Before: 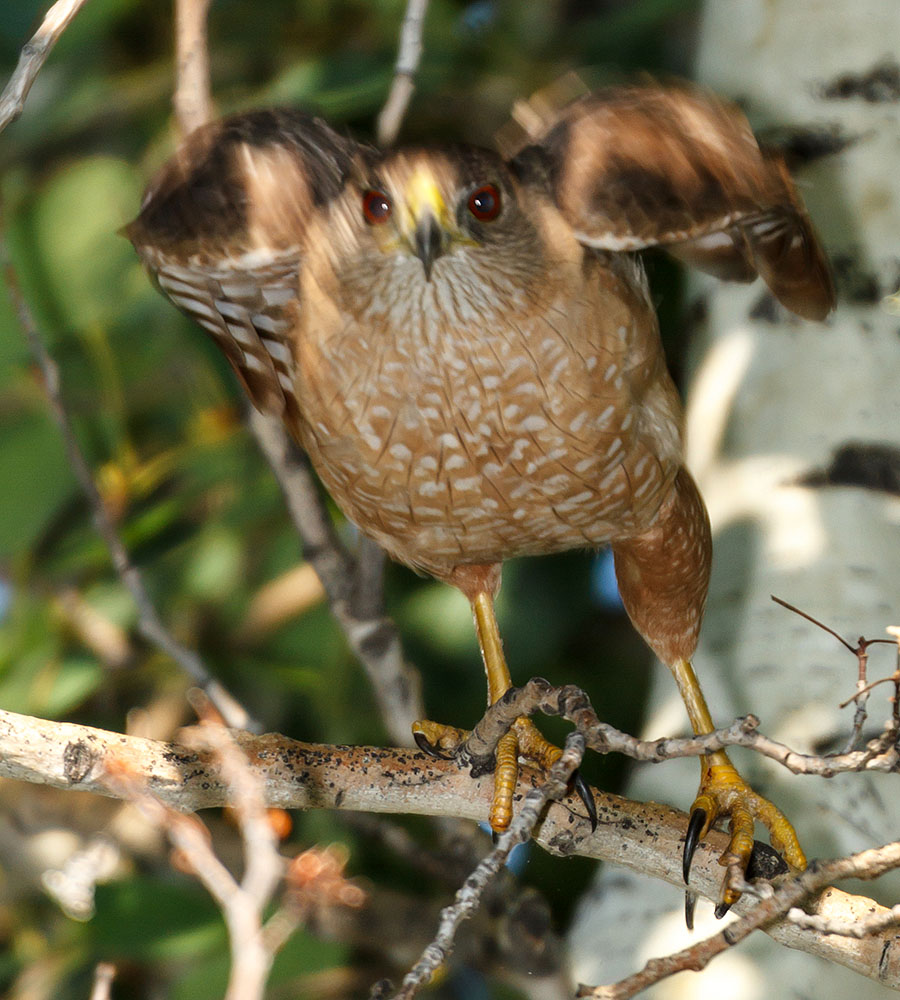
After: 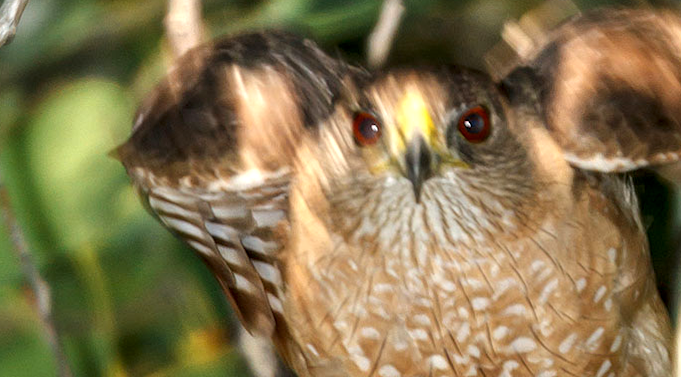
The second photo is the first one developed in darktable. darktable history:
crop: left 0.579%, top 7.627%, right 23.167%, bottom 54.275%
exposure: black level correction 0.001, exposure 0.5 EV, compensate exposure bias true, compensate highlight preservation false
local contrast: on, module defaults
rotate and perspective: rotation 0.192°, lens shift (horizontal) -0.015, crop left 0.005, crop right 0.996, crop top 0.006, crop bottom 0.99
